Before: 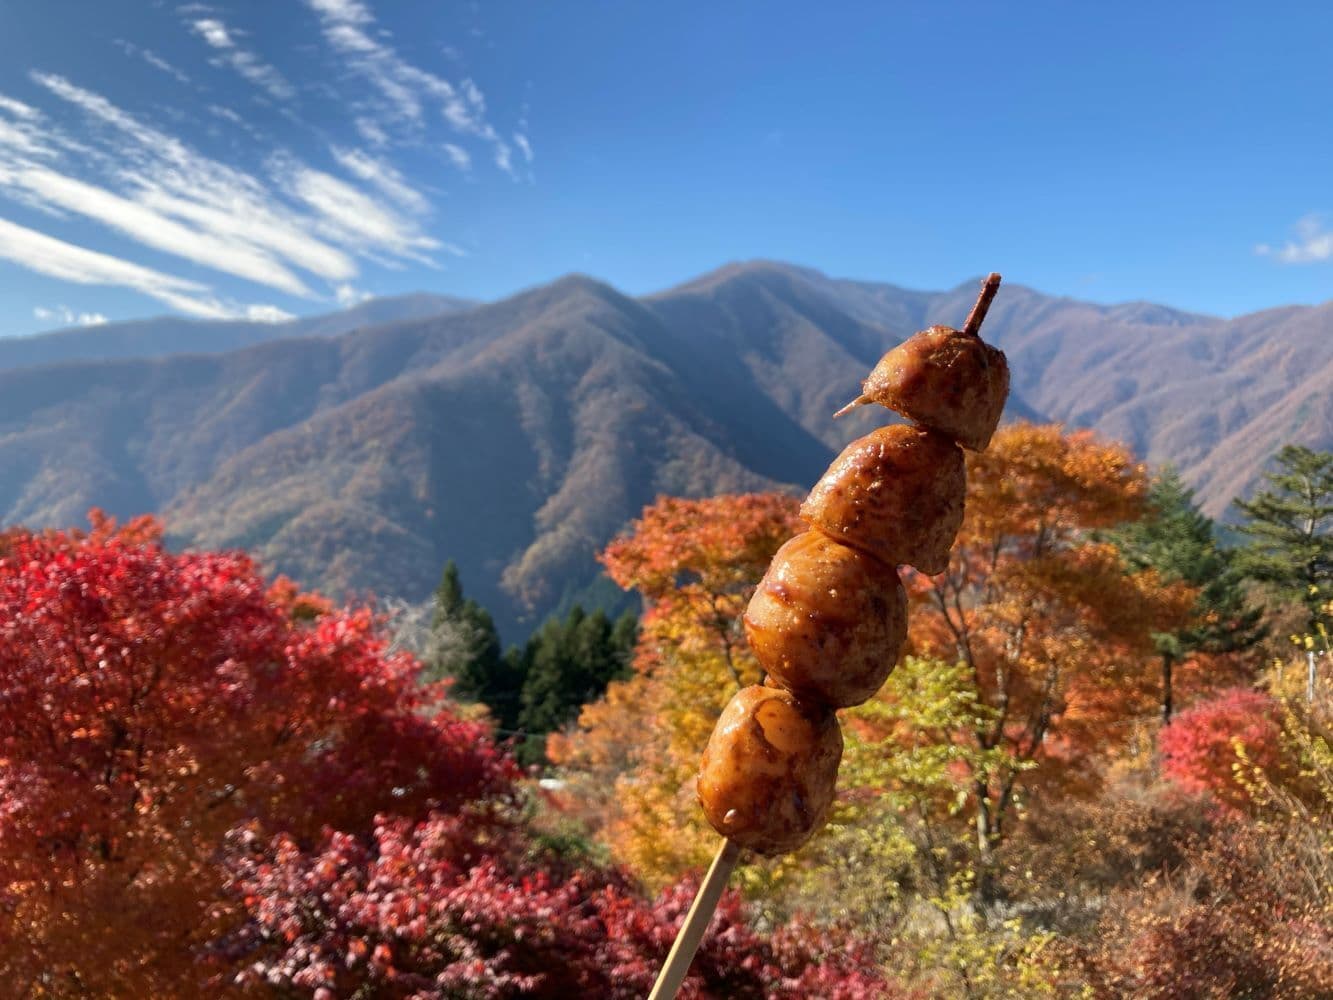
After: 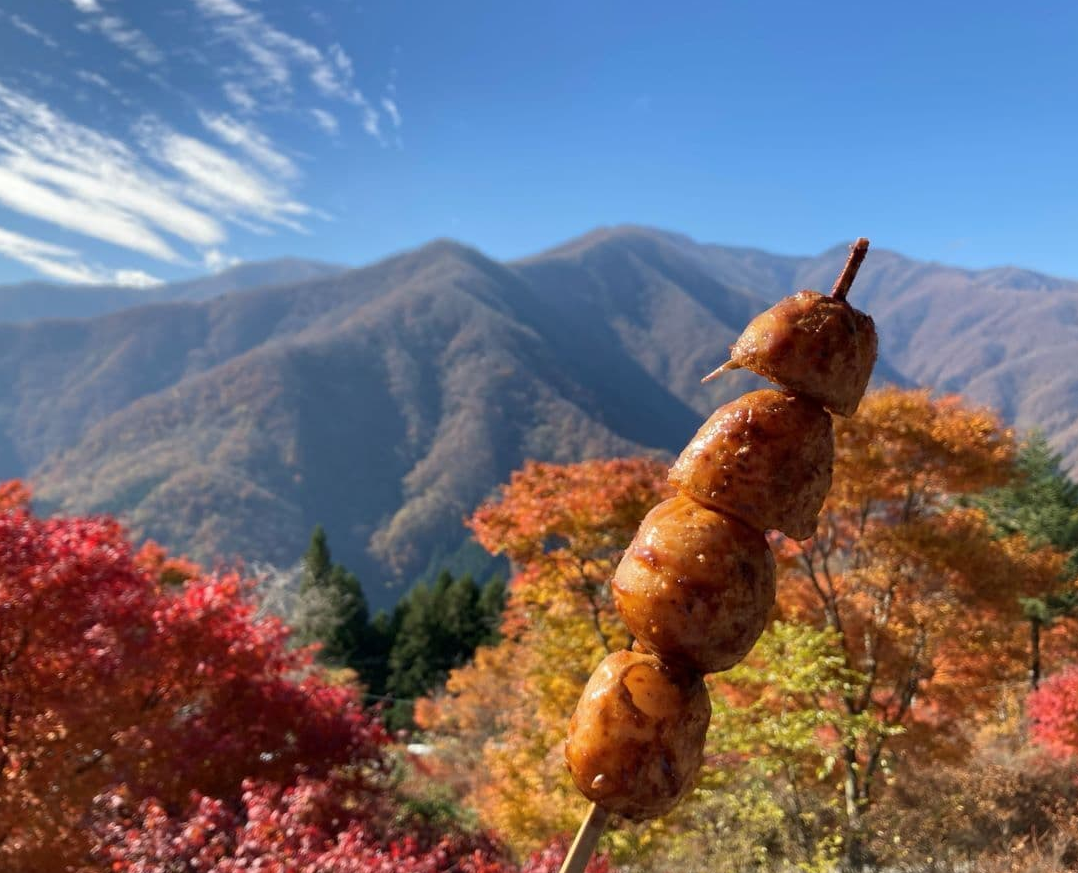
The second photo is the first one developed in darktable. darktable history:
crop: left 9.961%, top 3.55%, right 9.155%, bottom 9.11%
